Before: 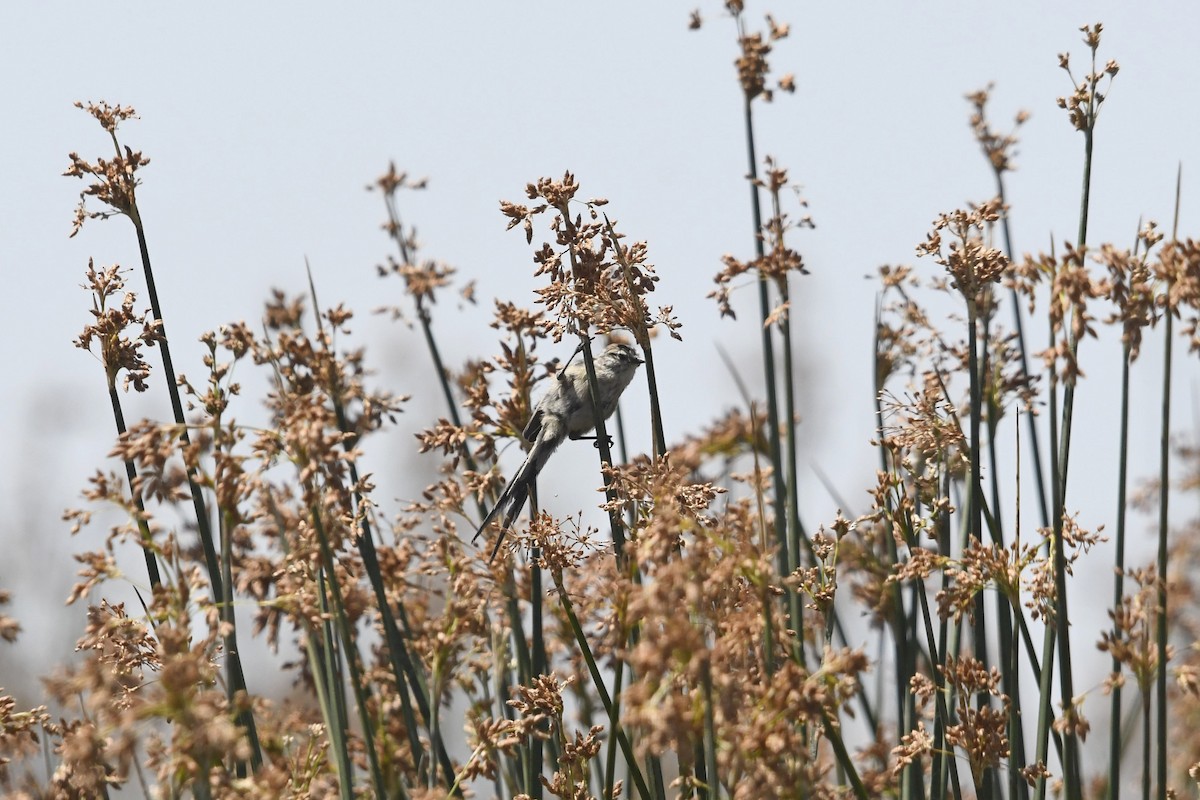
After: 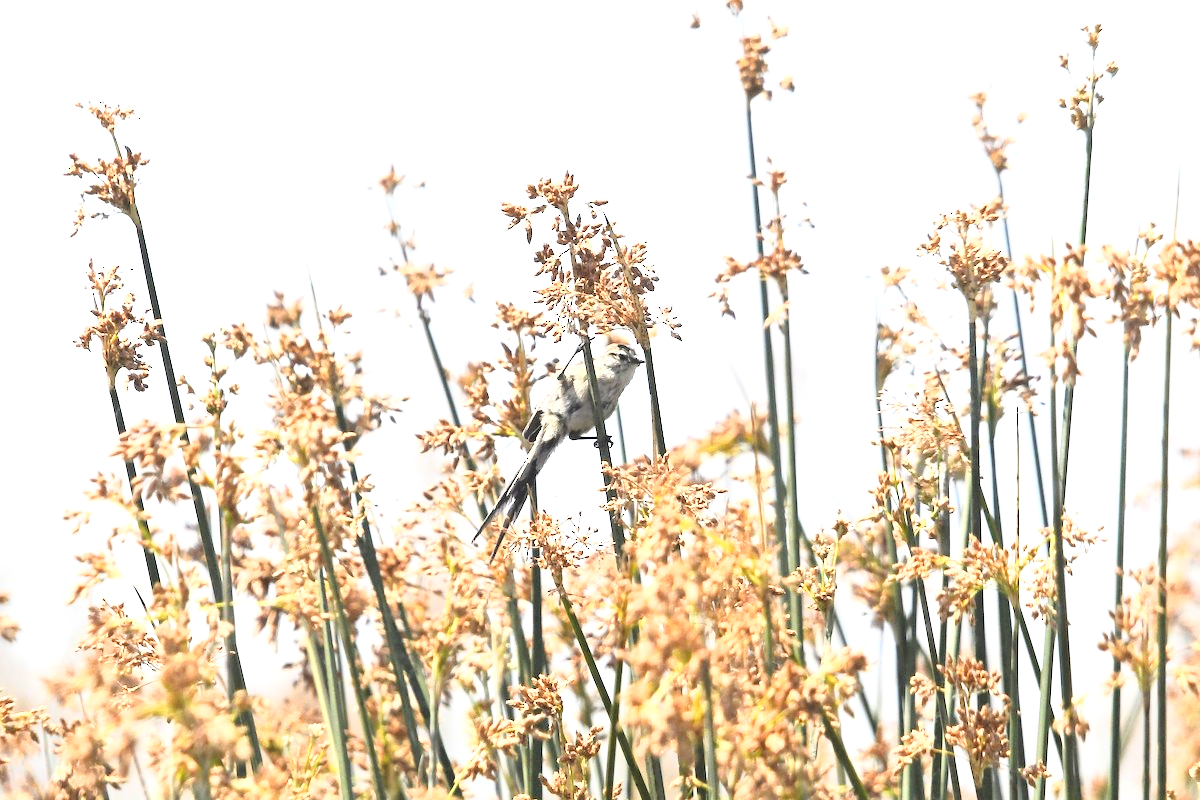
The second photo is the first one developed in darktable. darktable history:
base curve: curves: ch0 [(0, 0) (0.028, 0.03) (0.121, 0.232) (0.46, 0.748) (0.859, 0.968) (1, 1)]
contrast brightness saturation: contrast 0.1, brightness 0.03, saturation 0.09
local contrast: mode bilateral grid, contrast 20, coarseness 50, detail 120%, midtone range 0.2
exposure: black level correction 0, exposure 1.1 EV, compensate exposure bias true, compensate highlight preservation false
